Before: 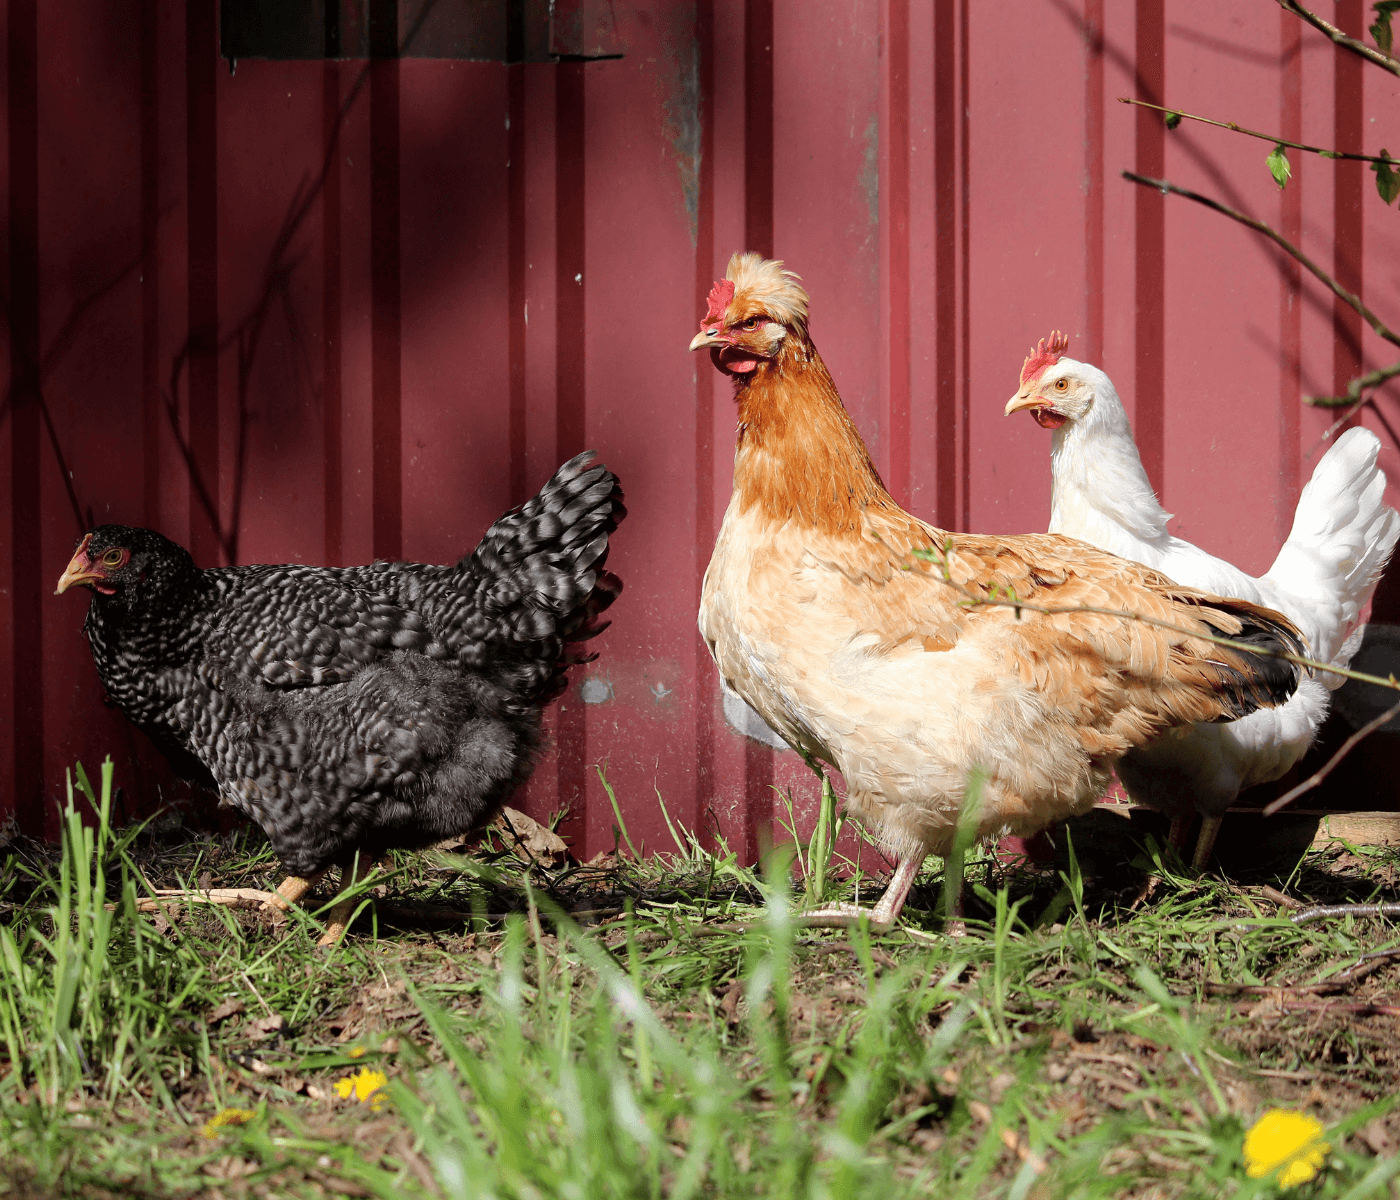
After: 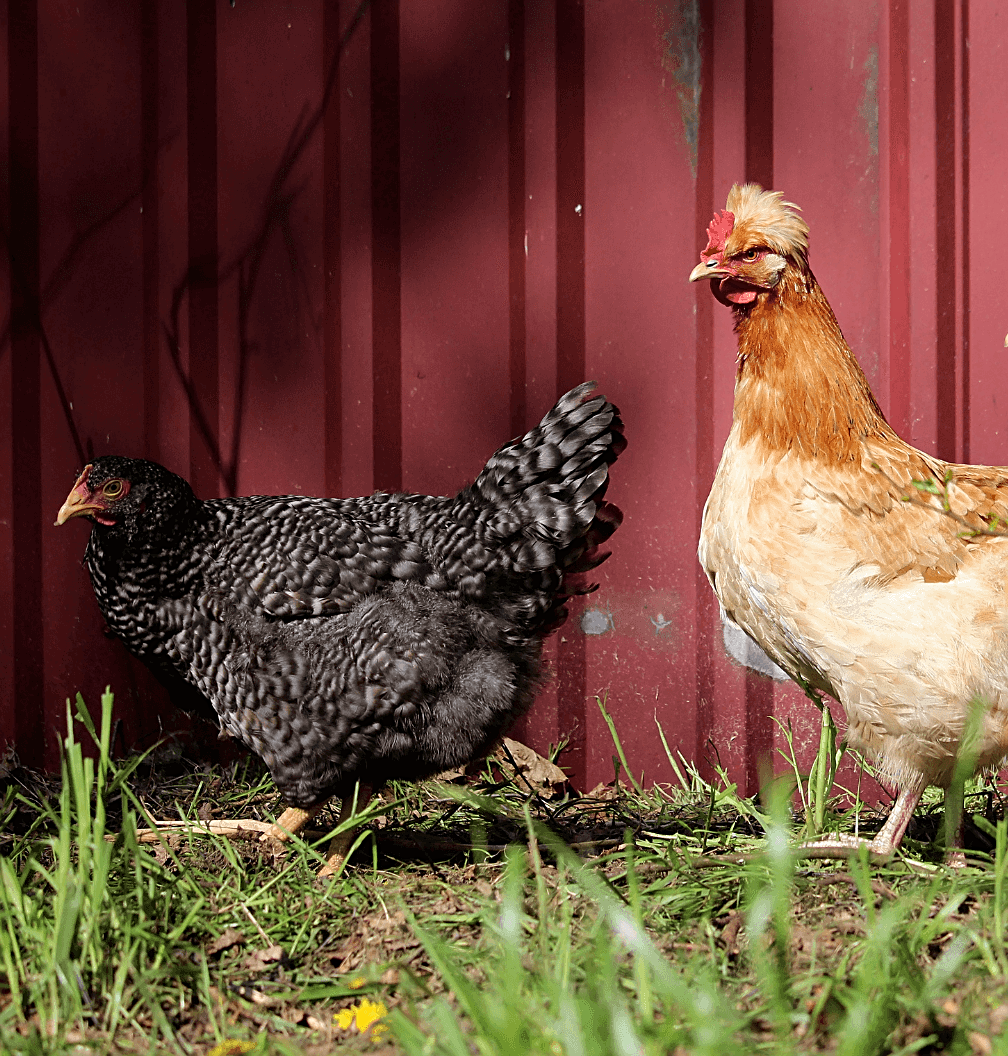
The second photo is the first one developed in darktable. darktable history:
sharpen: on, module defaults
crop: top 5.803%, right 27.864%, bottom 5.804%
shadows and highlights: shadows 5, soften with gaussian
velvia: on, module defaults
